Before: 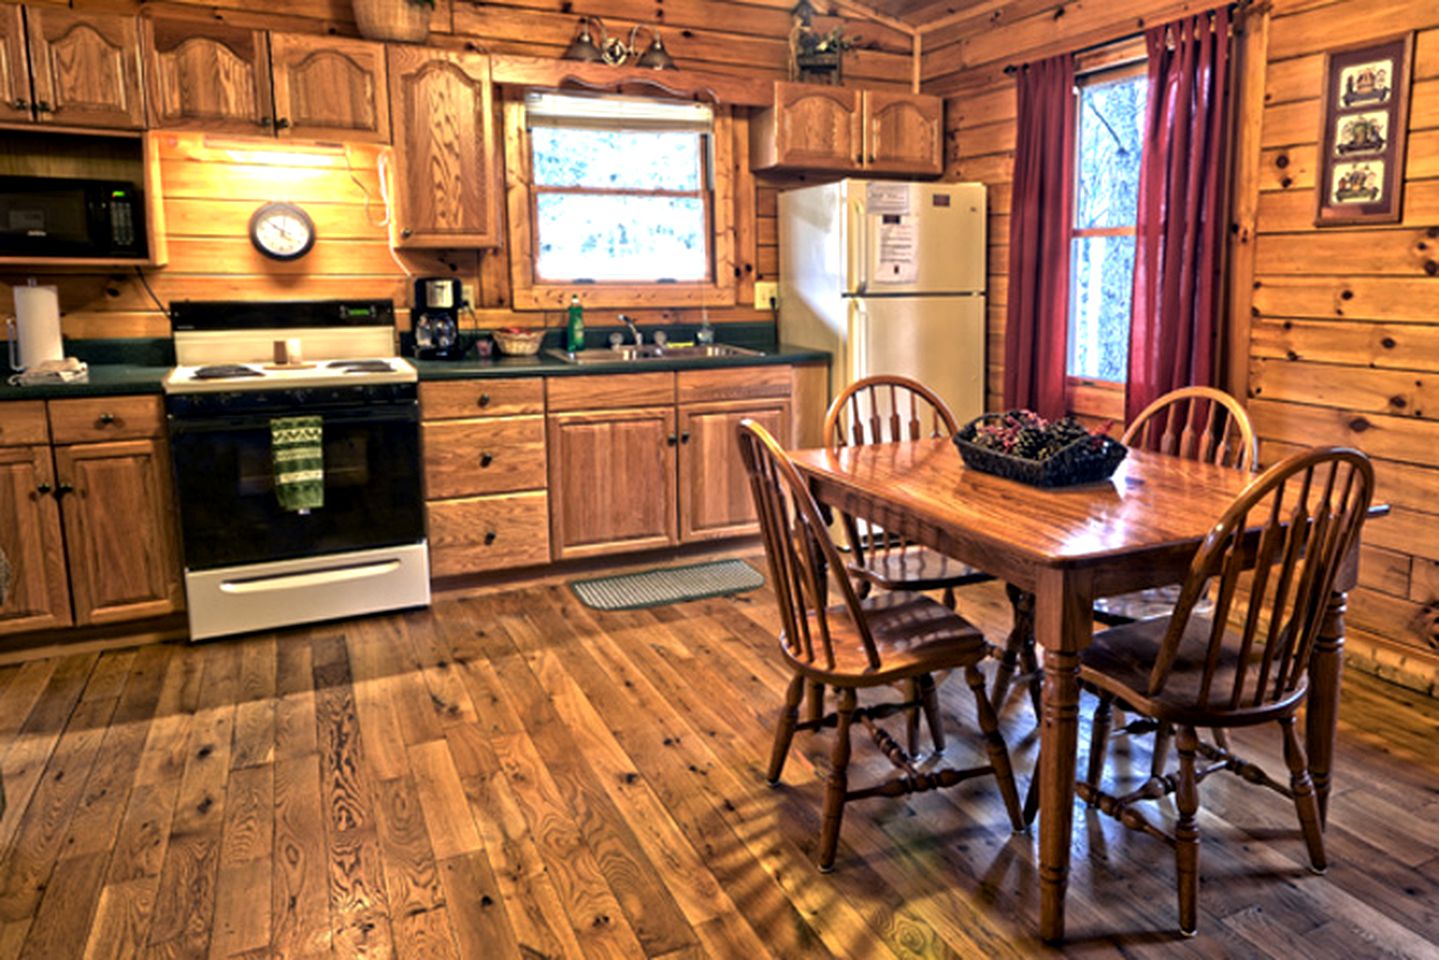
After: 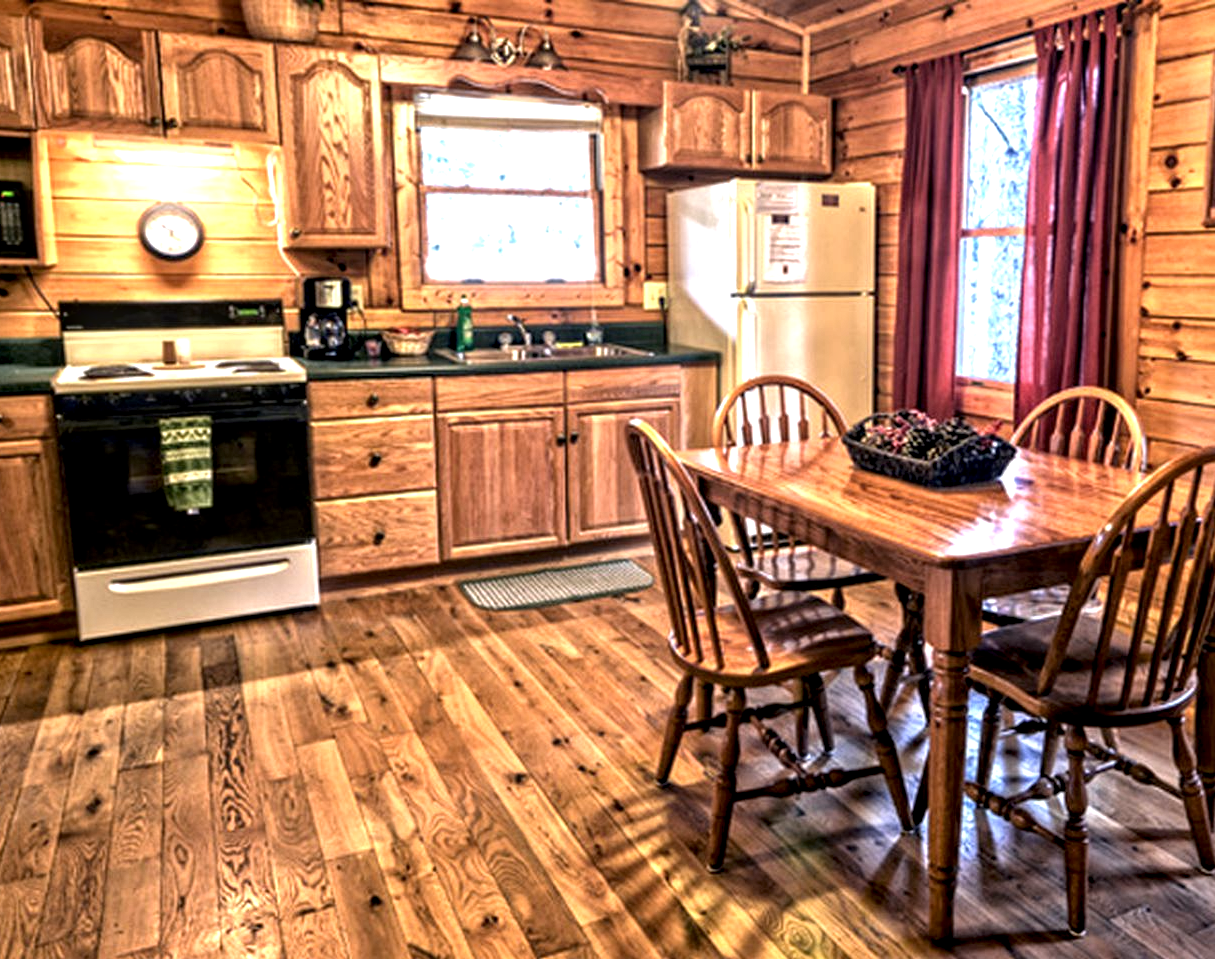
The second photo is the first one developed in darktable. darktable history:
tone equalizer: on, module defaults
crop: left 7.715%, right 7.829%
exposure: black level correction 0.001, exposure 0.5 EV, compensate highlight preservation false
local contrast: detail 150%
contrast brightness saturation: saturation -0.051
color correction: highlights a* 2.95, highlights b* -1.46, shadows a* -0.071, shadows b* 2.5, saturation 0.977
